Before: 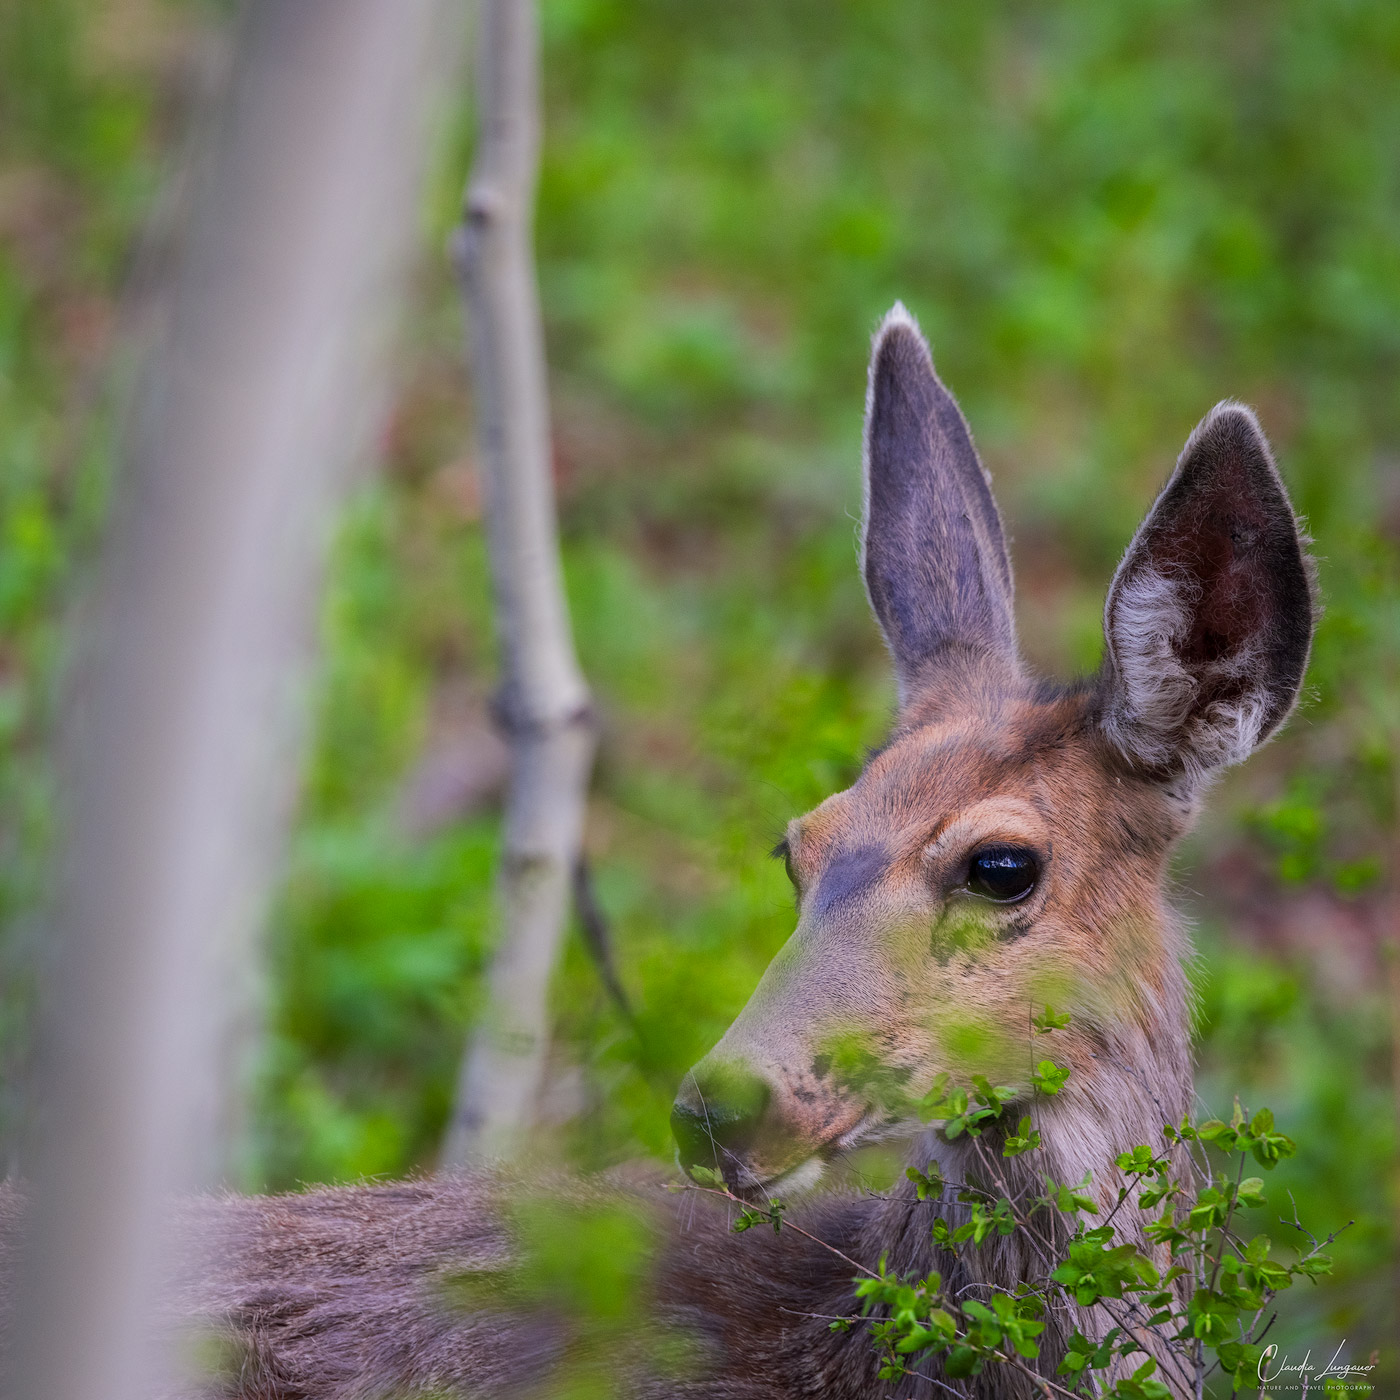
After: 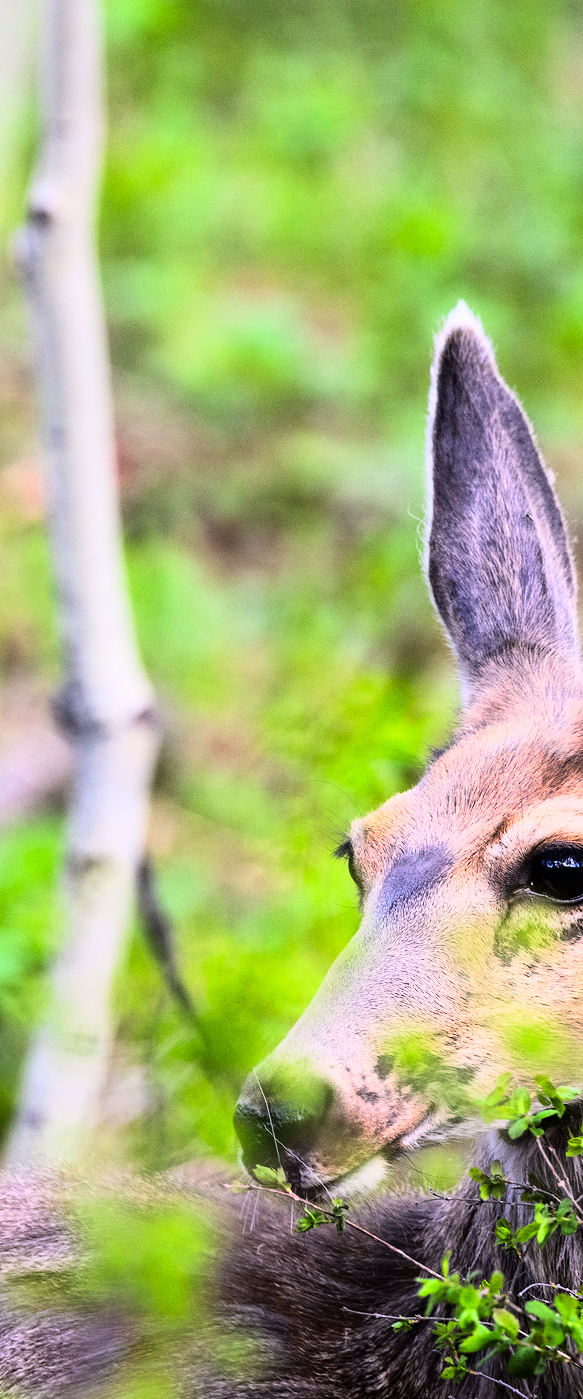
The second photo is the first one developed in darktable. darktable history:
rgb curve: curves: ch0 [(0, 0) (0.21, 0.15) (0.24, 0.21) (0.5, 0.75) (0.75, 0.96) (0.89, 0.99) (1, 1)]; ch1 [(0, 0.02) (0.21, 0.13) (0.25, 0.2) (0.5, 0.67) (0.75, 0.9) (0.89, 0.97) (1, 1)]; ch2 [(0, 0.02) (0.21, 0.13) (0.25, 0.2) (0.5, 0.67) (0.75, 0.9) (0.89, 0.97) (1, 1)], compensate middle gray true
crop: left 31.229%, right 27.105%
